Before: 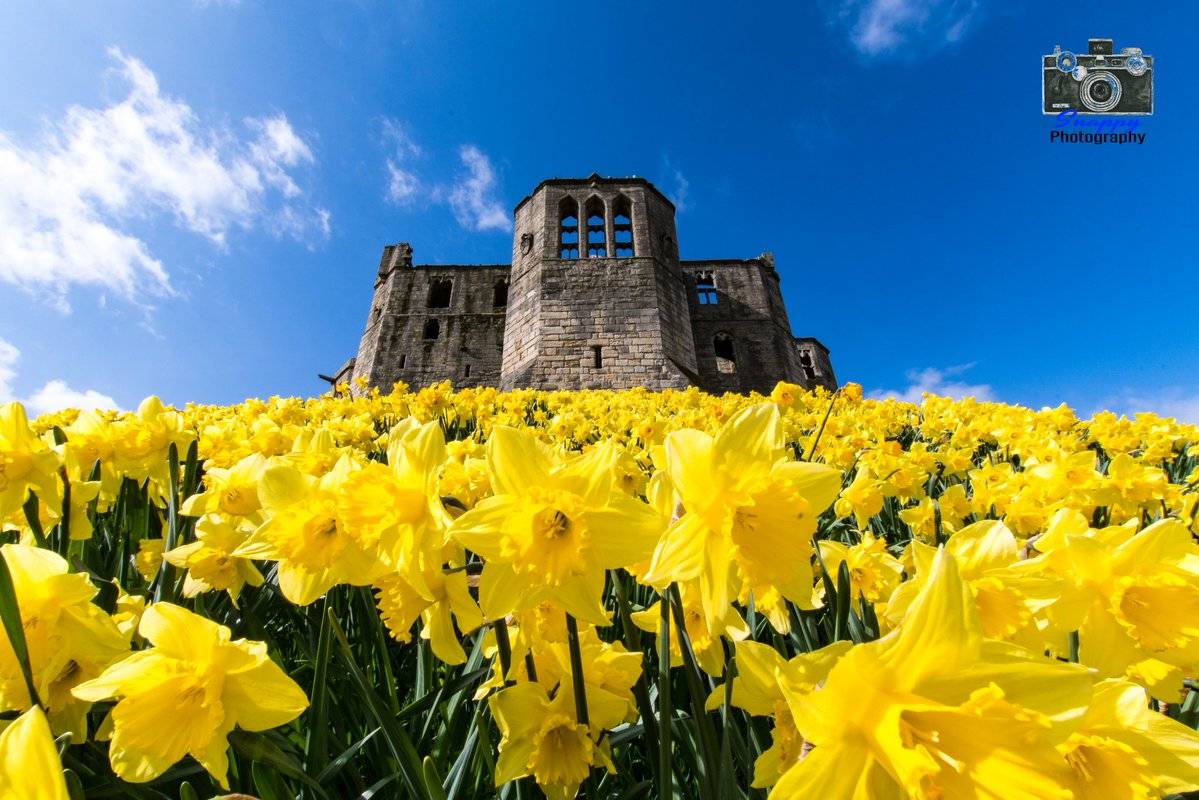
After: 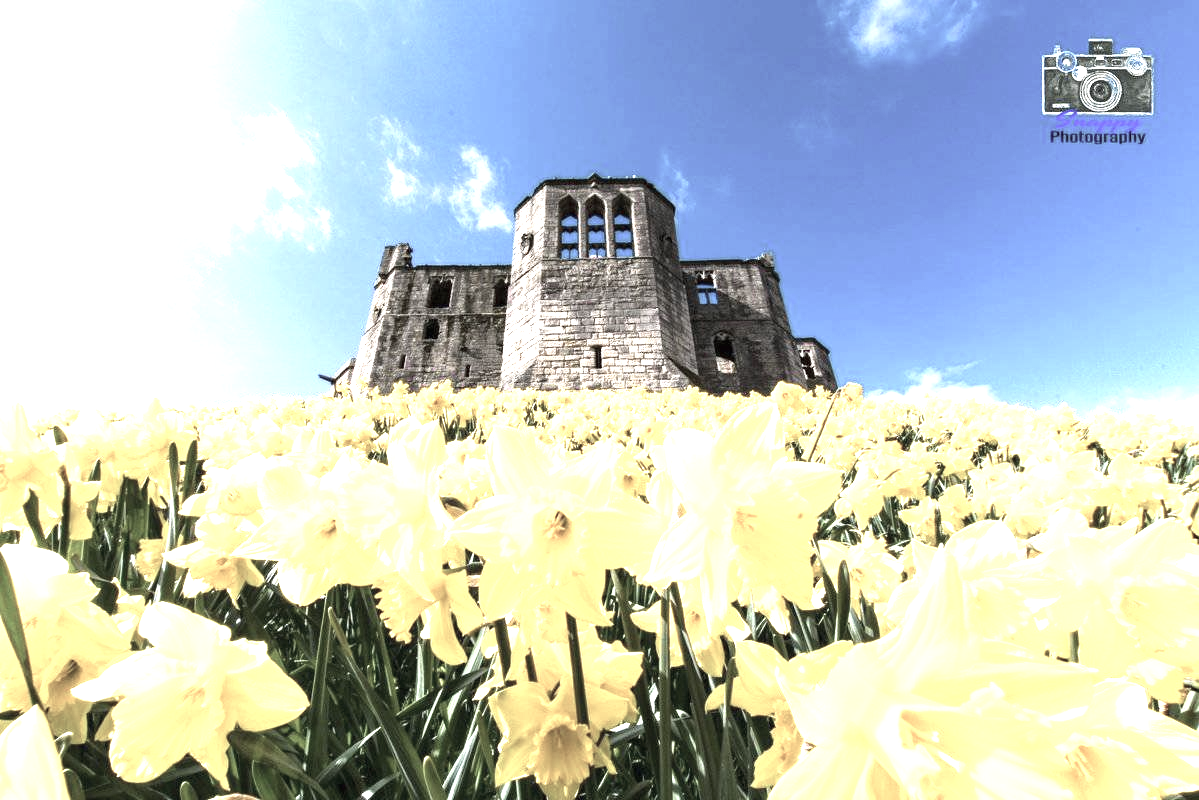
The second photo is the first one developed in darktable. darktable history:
exposure: black level correction 0, exposure 1.75 EV, compensate exposure bias true, compensate highlight preservation false
color zones: curves: ch0 [(0, 0.6) (0.129, 0.508) (0.193, 0.483) (0.429, 0.5) (0.571, 0.5) (0.714, 0.5) (0.857, 0.5) (1, 0.6)]; ch1 [(0, 0.481) (0.112, 0.245) (0.213, 0.223) (0.429, 0.233) (0.571, 0.231) (0.683, 0.242) (0.857, 0.296) (1, 0.481)]
